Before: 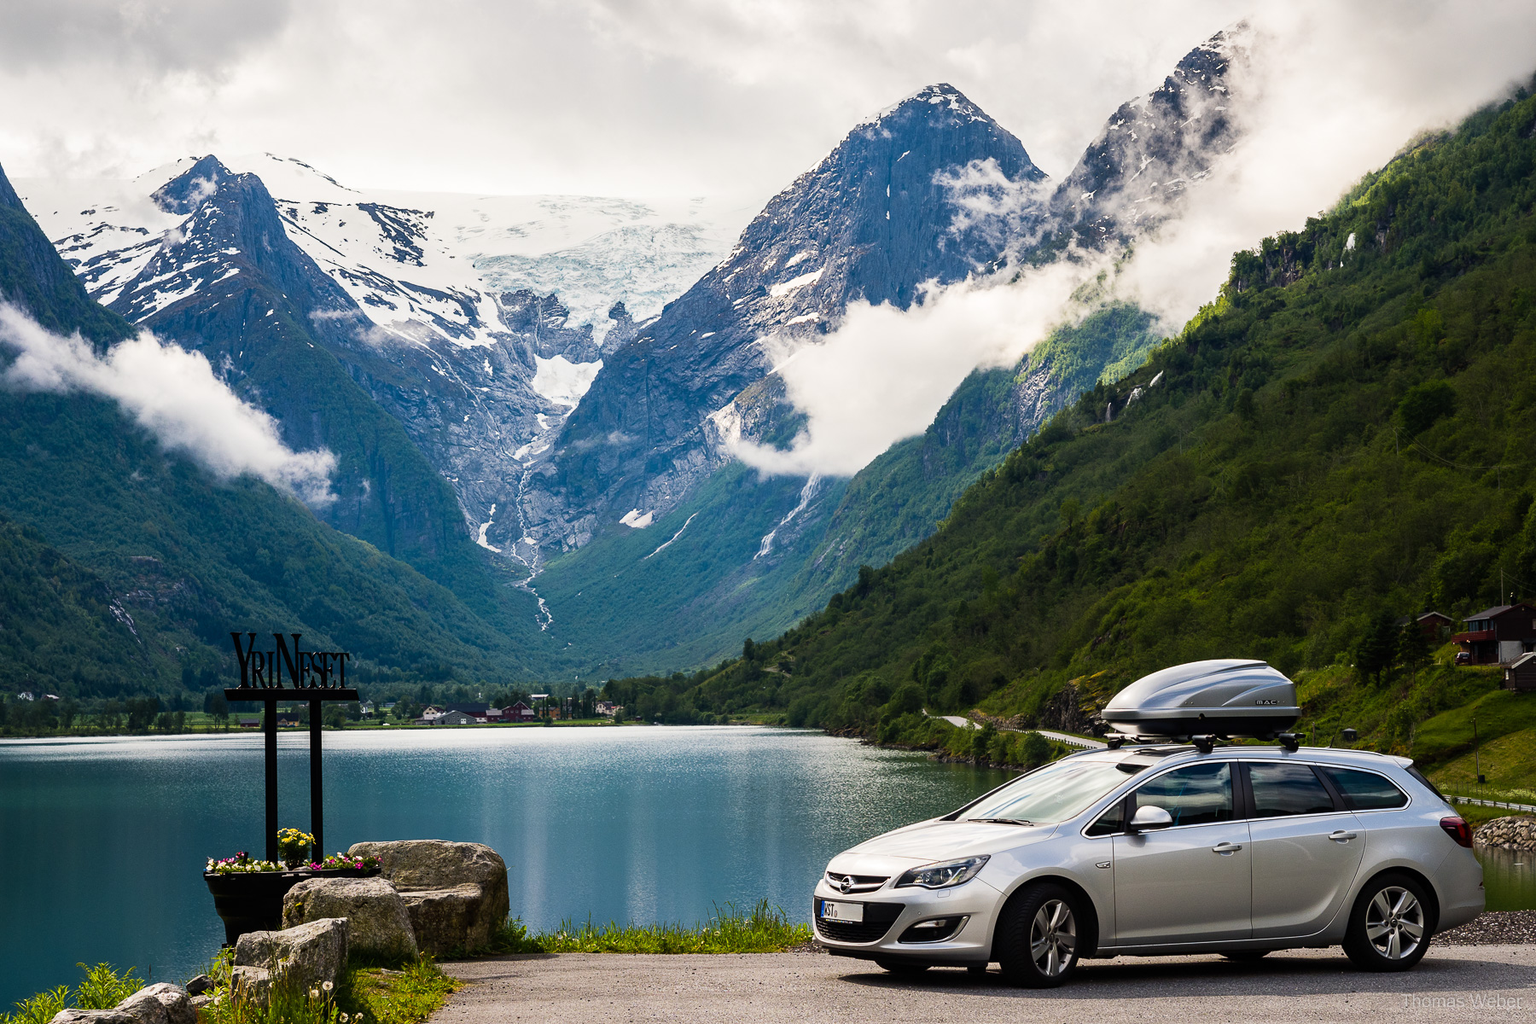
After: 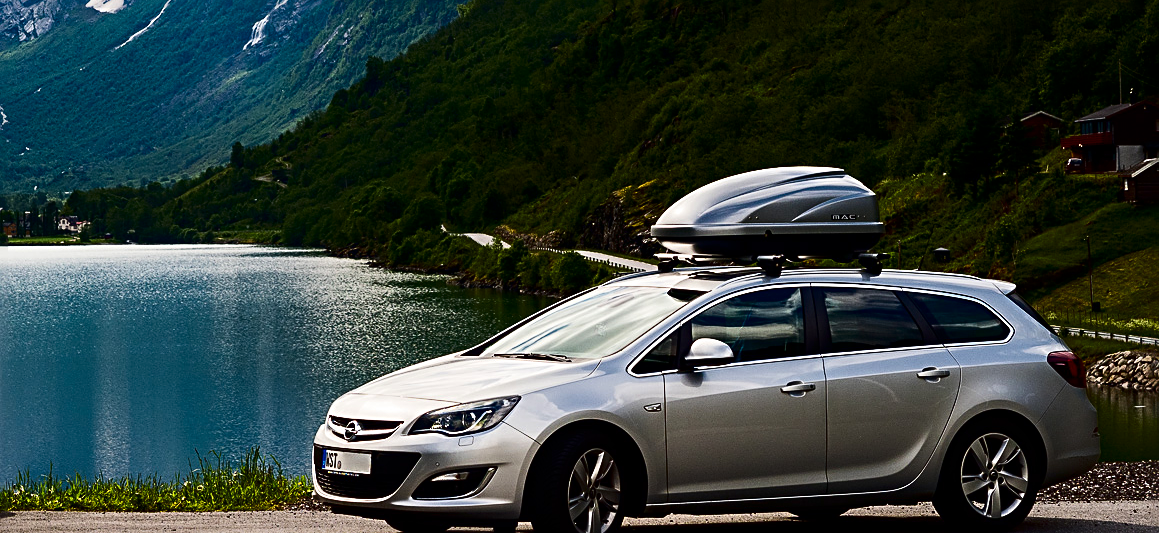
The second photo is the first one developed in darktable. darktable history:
sharpen: radius 3.086
crop and rotate: left 35.575%, top 50.552%, bottom 4.996%
contrast brightness saturation: contrast 0.189, brightness -0.23, saturation 0.11
